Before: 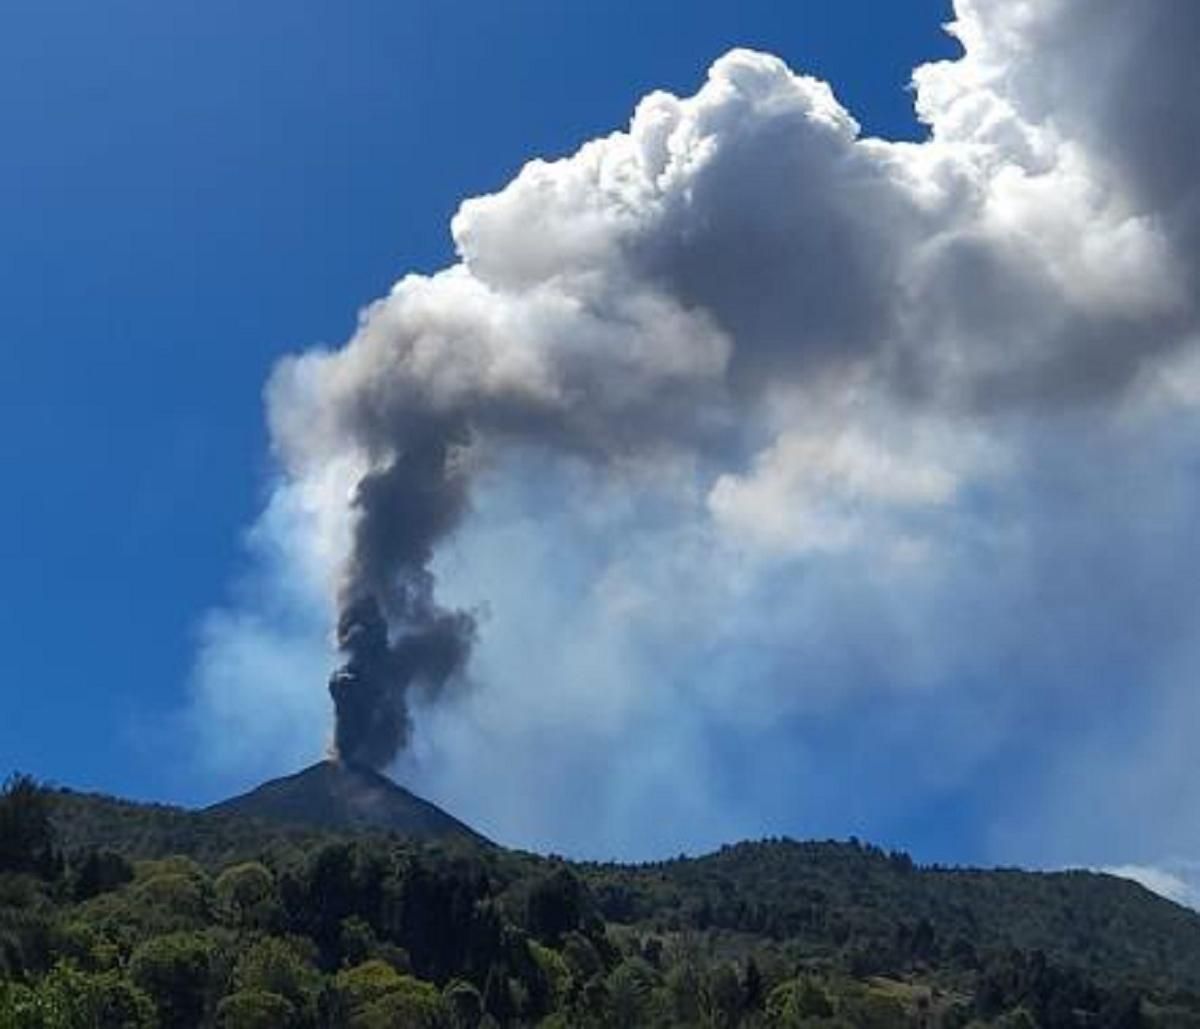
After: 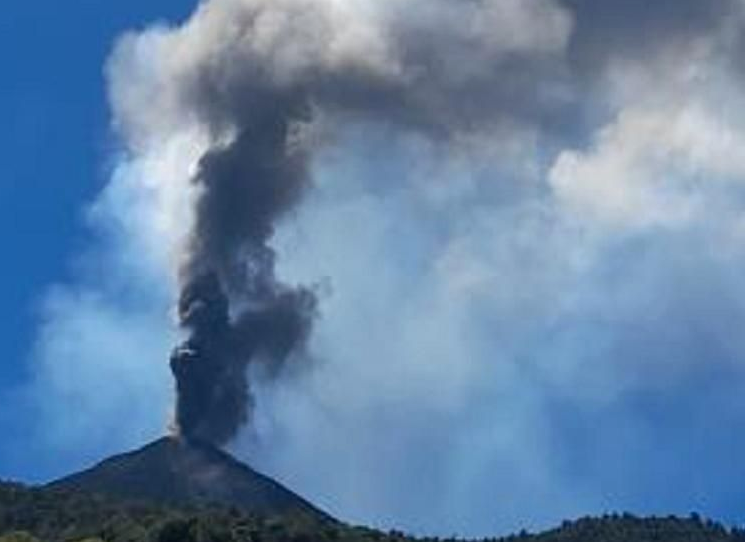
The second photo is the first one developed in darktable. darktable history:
contrast brightness saturation: contrast 0.077, saturation 0.022
crop: left 13.275%, top 31.508%, right 24.582%, bottom 15.779%
